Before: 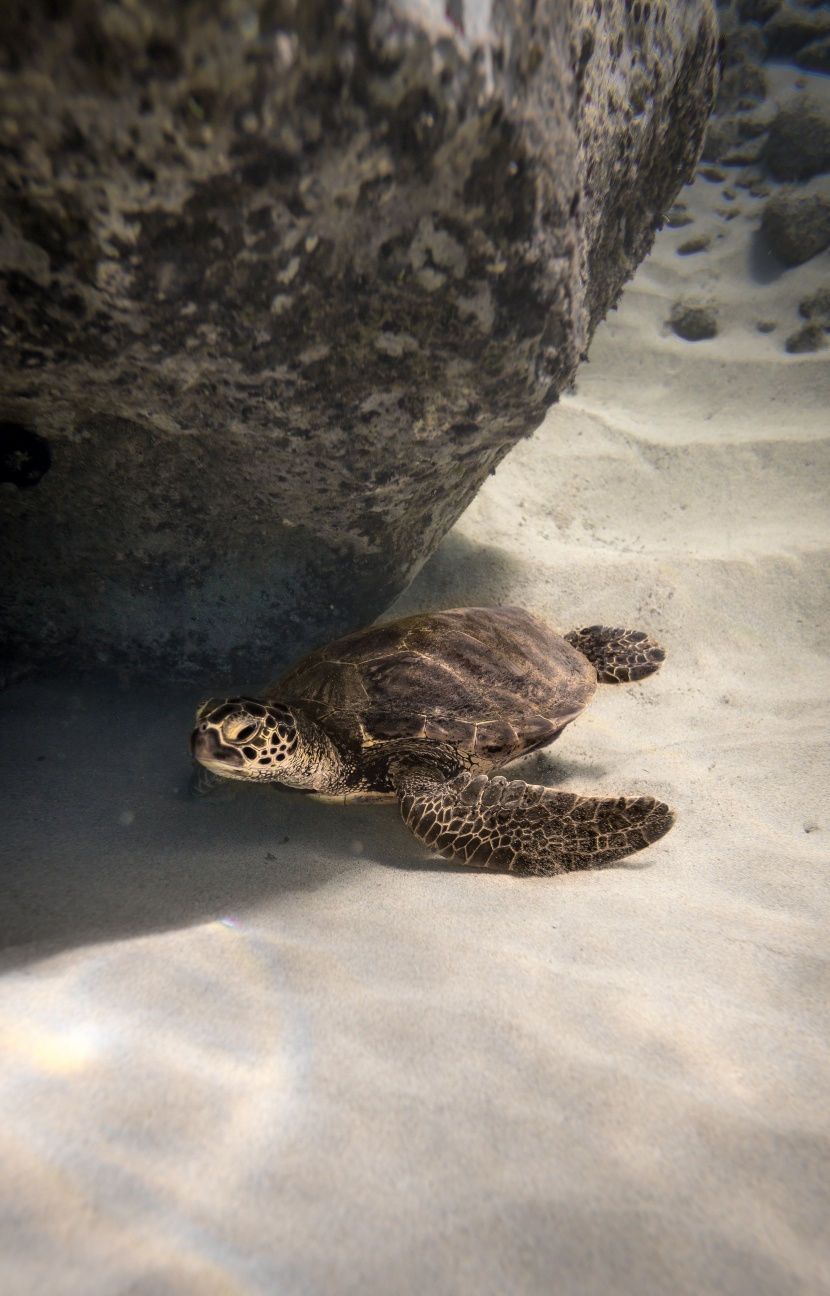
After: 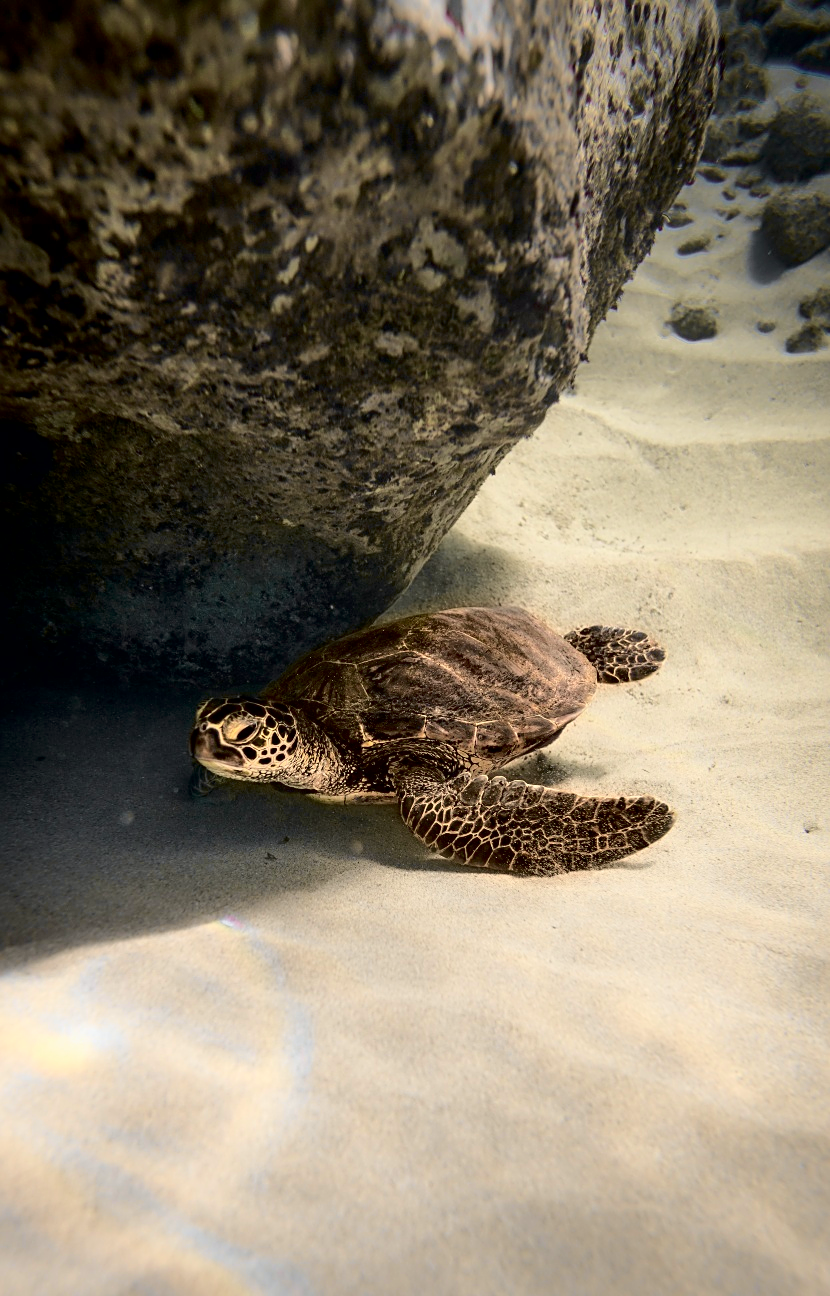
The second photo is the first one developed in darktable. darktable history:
exposure: black level correction 0.007, exposure 0.094 EV, compensate highlight preservation false
tone curve: curves: ch0 [(0, 0) (0.058, 0.027) (0.214, 0.183) (0.295, 0.288) (0.48, 0.541) (0.658, 0.703) (0.741, 0.775) (0.844, 0.866) (0.986, 0.957)]; ch1 [(0, 0) (0.172, 0.123) (0.312, 0.296) (0.437, 0.429) (0.471, 0.469) (0.502, 0.5) (0.513, 0.515) (0.572, 0.603) (0.617, 0.653) (0.68, 0.724) (0.889, 0.924) (1, 1)]; ch2 [(0, 0) (0.411, 0.424) (0.489, 0.49) (0.502, 0.5) (0.512, 0.524) (0.549, 0.578) (0.604, 0.628) (0.709, 0.748) (1, 1)], color space Lab, independent channels, preserve colors none
sharpen: on, module defaults
